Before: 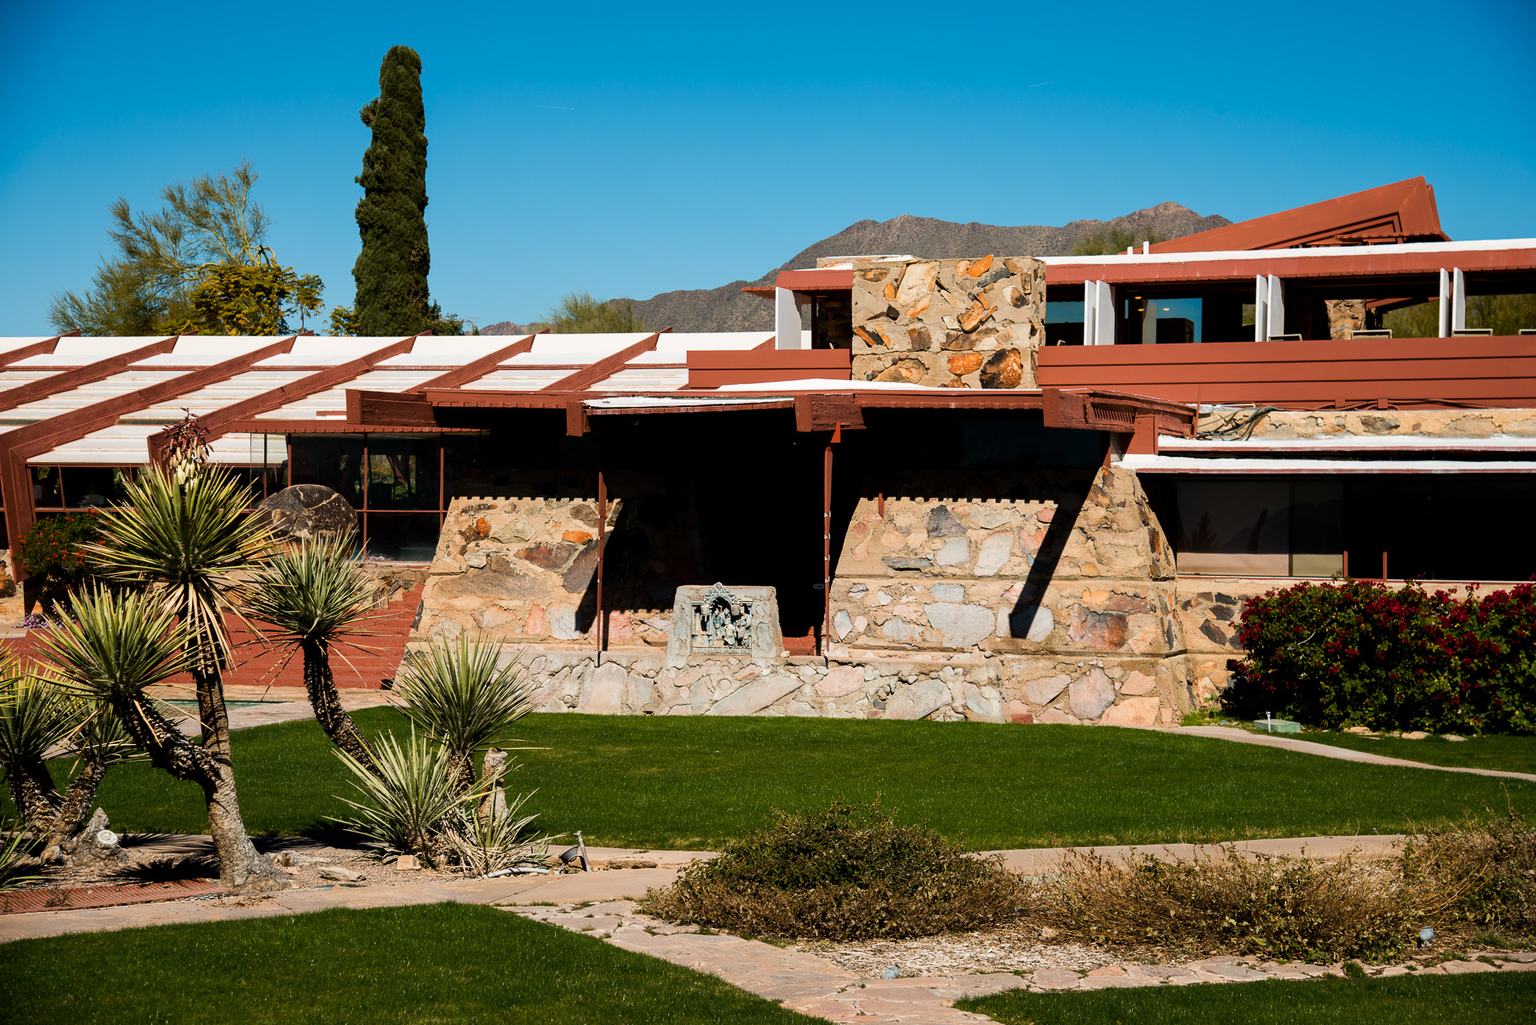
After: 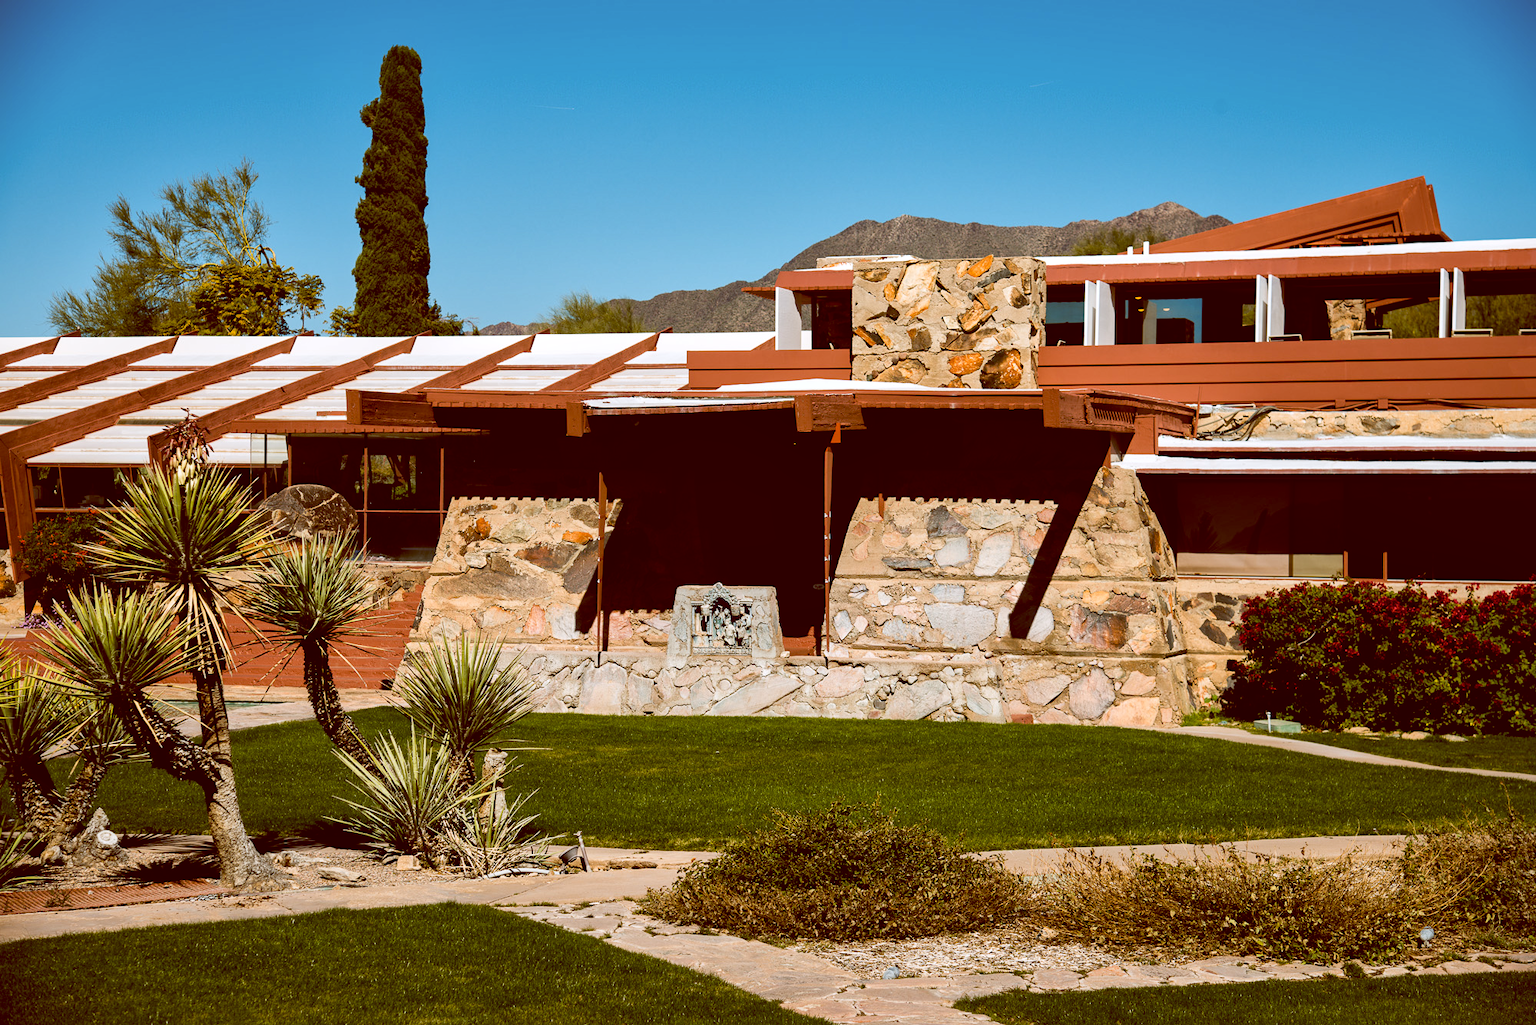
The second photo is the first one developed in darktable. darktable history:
local contrast: mode bilateral grid, contrast 20, coarseness 50, detail 161%, midtone range 0.2
color balance: lift [1, 1.011, 0.999, 0.989], gamma [1.109, 1.045, 1.039, 0.955], gain [0.917, 0.936, 0.952, 1.064], contrast 2.32%, contrast fulcrum 19%, output saturation 101%
